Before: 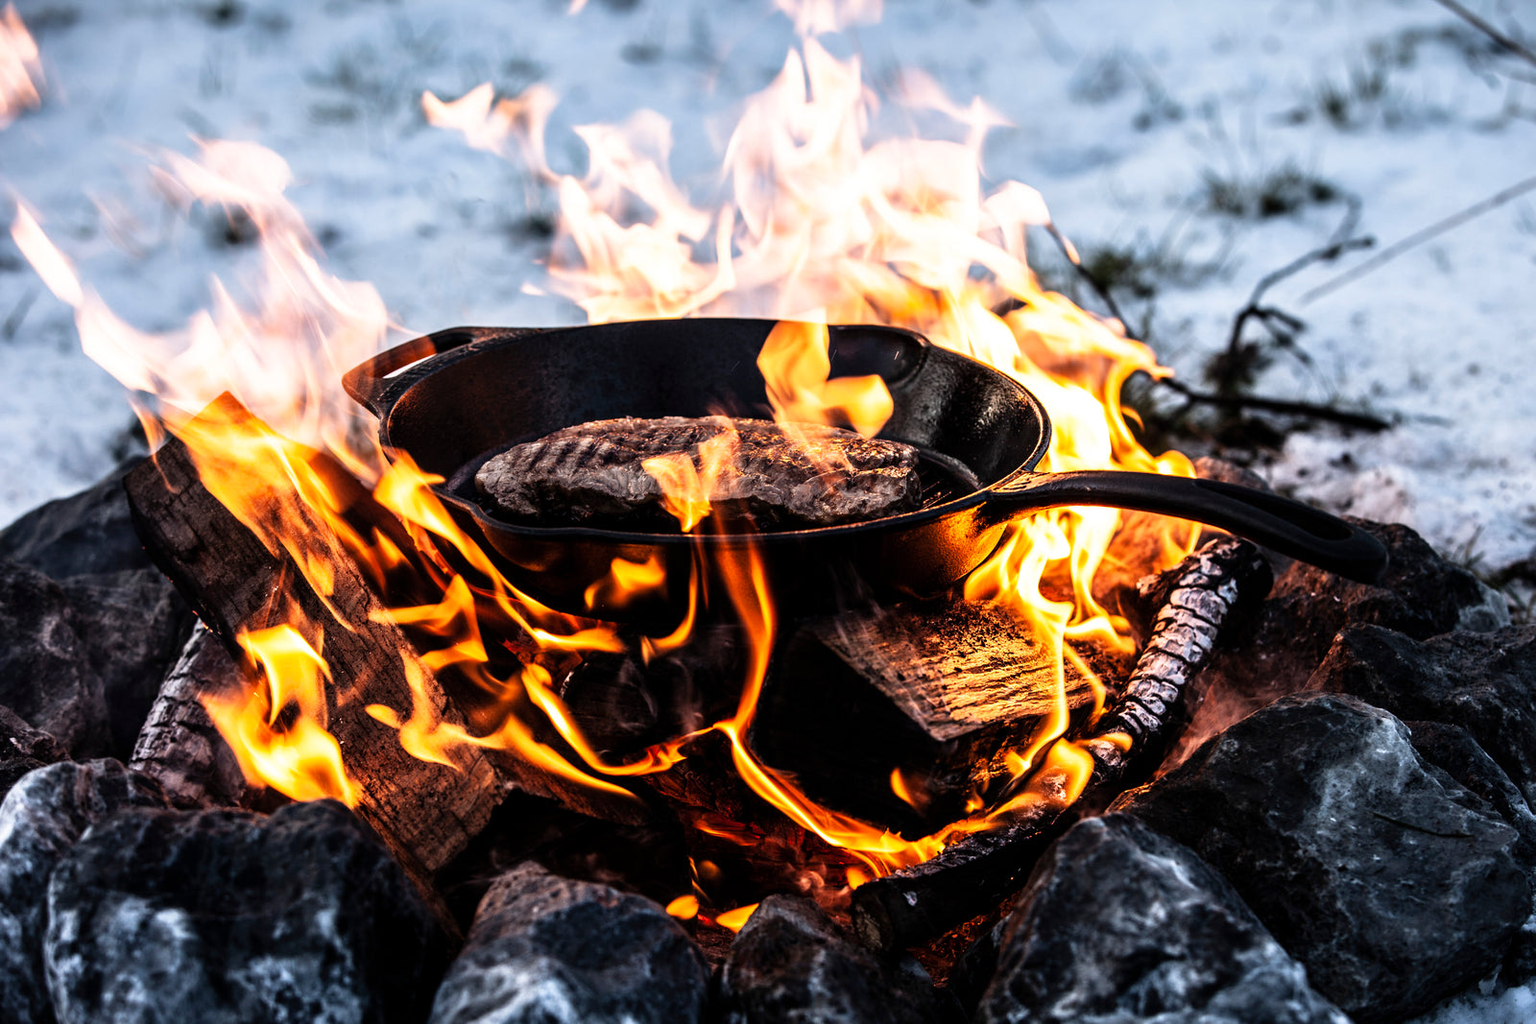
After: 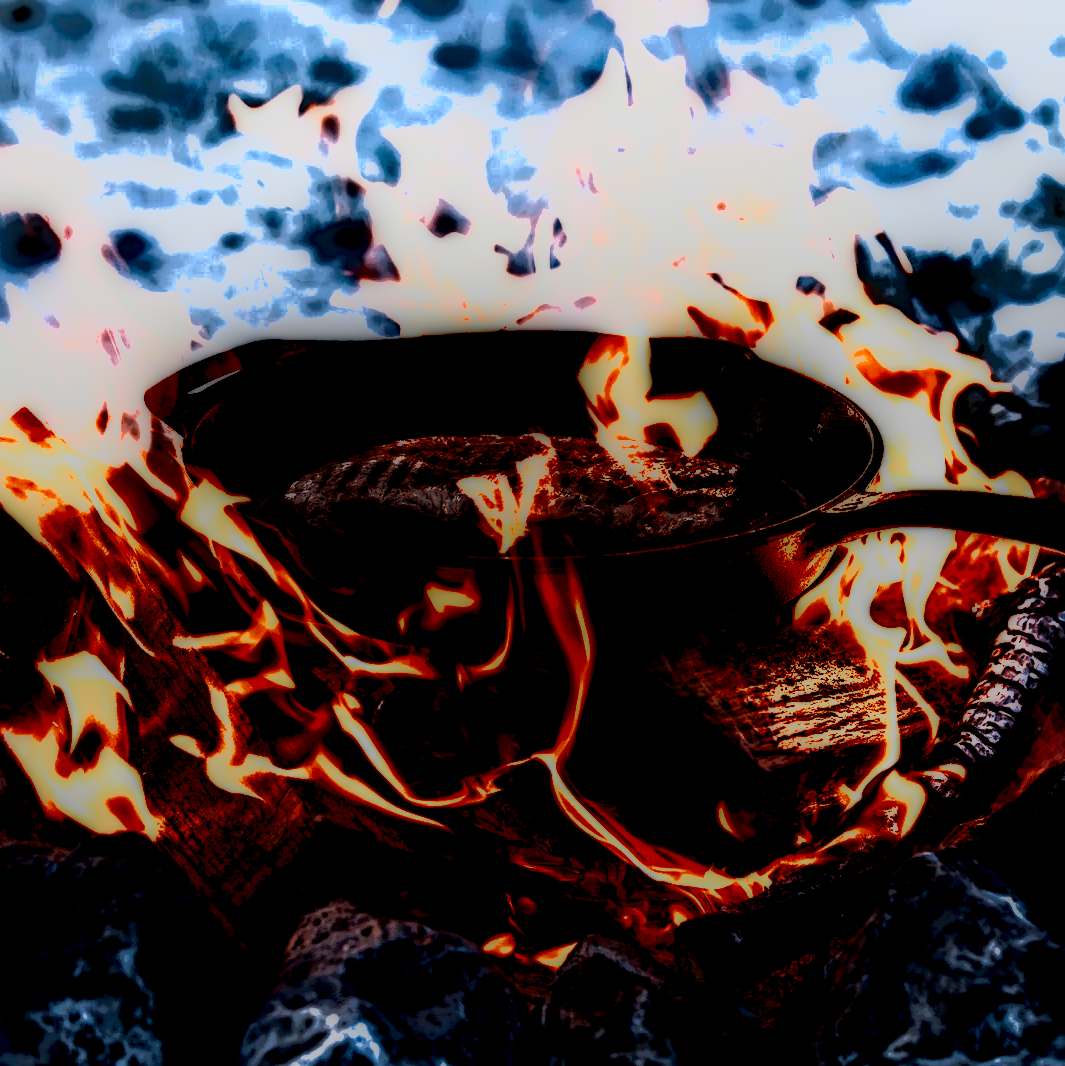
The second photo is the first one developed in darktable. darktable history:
local contrast: highlights 3%, shadows 236%, detail 164%, midtone range 0.002
crop and rotate: left 13.373%, right 20.033%
contrast equalizer: y [[0.528, 0.548, 0.563, 0.562, 0.546, 0.526], [0.55 ×6], [0 ×6], [0 ×6], [0 ×6]], mix -0.204
haze removal: compatibility mode true, adaptive false
shadows and highlights: shadows 39.22, highlights -59.84
exposure: black level correction 0, exposure 0.947 EV, compensate exposure bias true, compensate highlight preservation false
